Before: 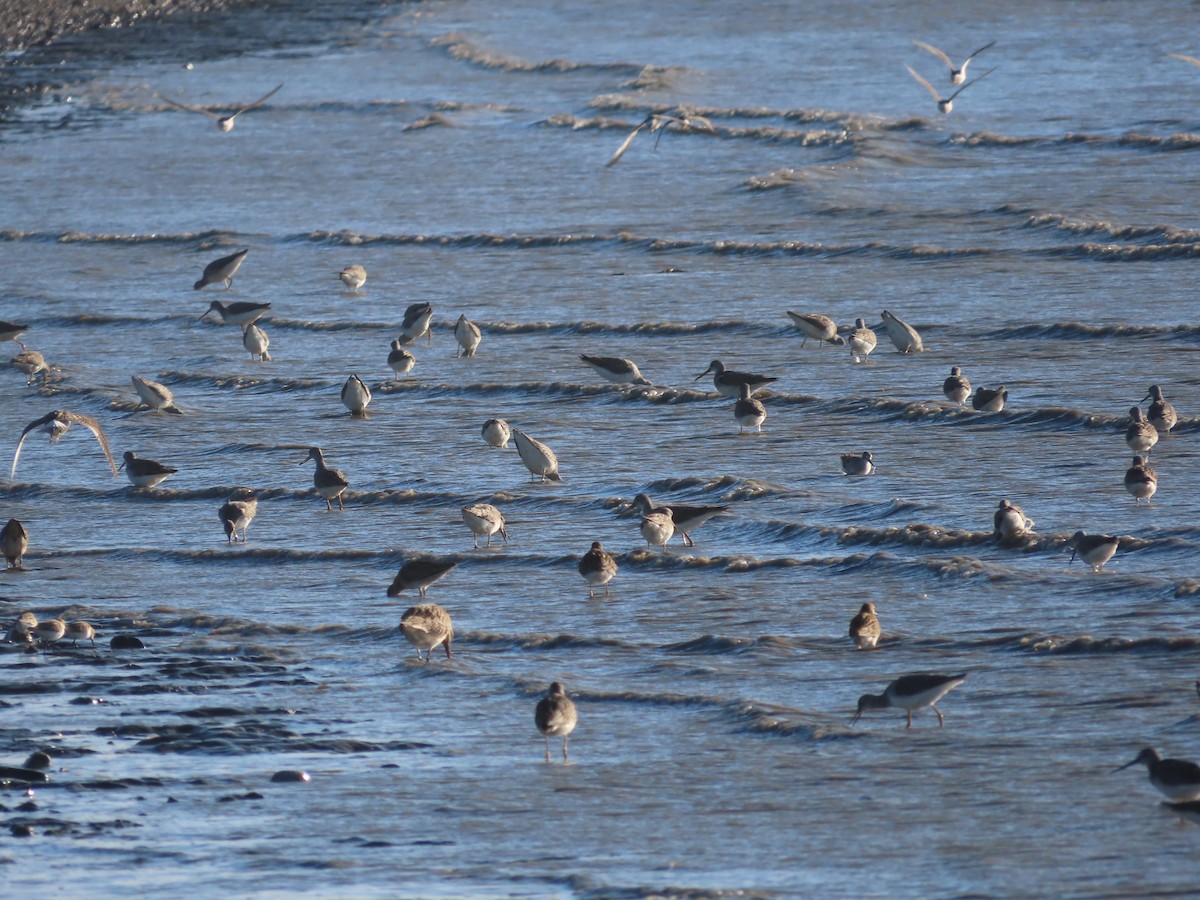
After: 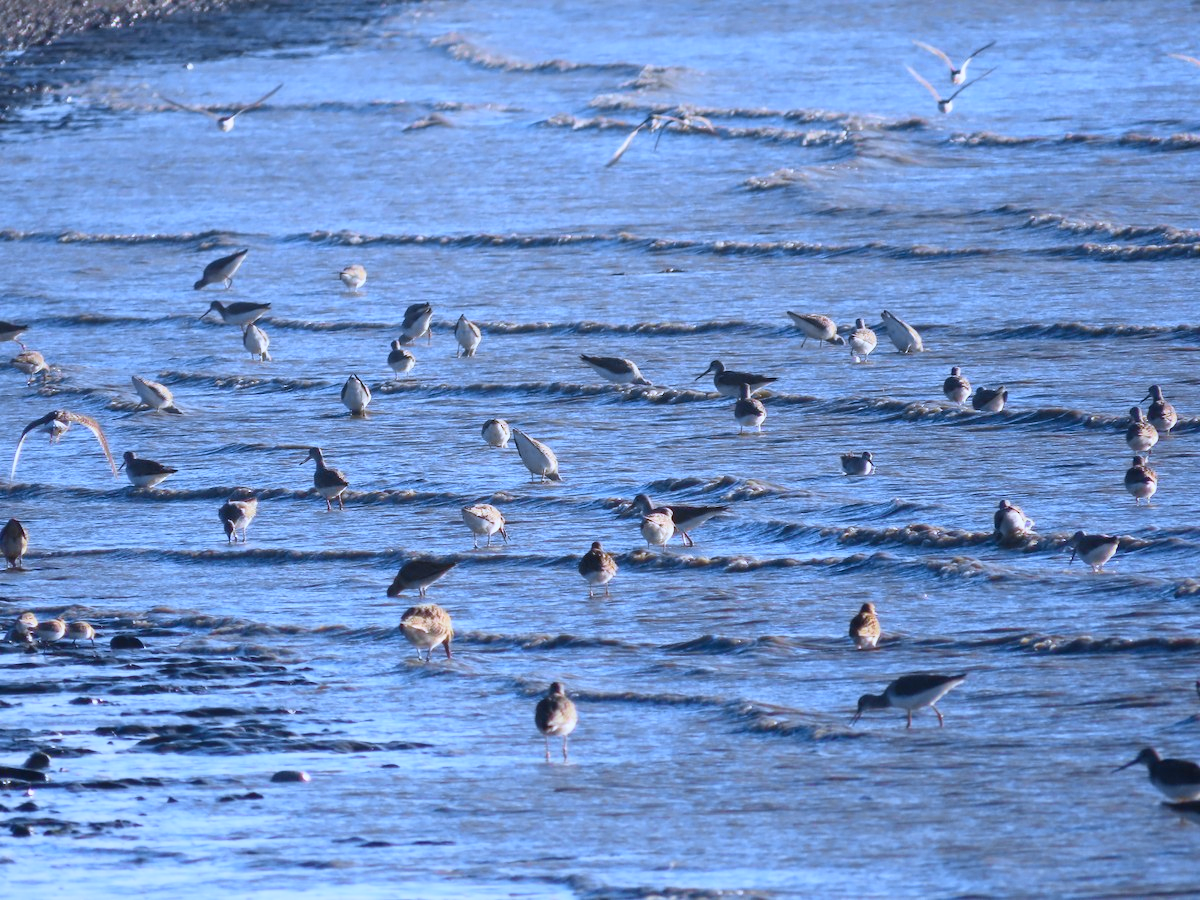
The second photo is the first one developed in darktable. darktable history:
shadows and highlights: radius 93.07, shadows -14.46, white point adjustment 0.23, highlights 31.48, compress 48.23%, highlights color adjustment 52.79%, soften with gaussian
white balance: red 0.948, green 1.02, blue 1.176
tone curve: curves: ch0 [(0, 0) (0.091, 0.075) (0.389, 0.441) (0.696, 0.808) (0.844, 0.908) (0.909, 0.942) (1, 0.973)]; ch1 [(0, 0) (0.437, 0.404) (0.48, 0.486) (0.5, 0.5) (0.529, 0.556) (0.58, 0.606) (0.616, 0.654) (1, 1)]; ch2 [(0, 0) (0.442, 0.415) (0.5, 0.5) (0.535, 0.567) (0.585, 0.632) (1, 1)], color space Lab, independent channels, preserve colors none
